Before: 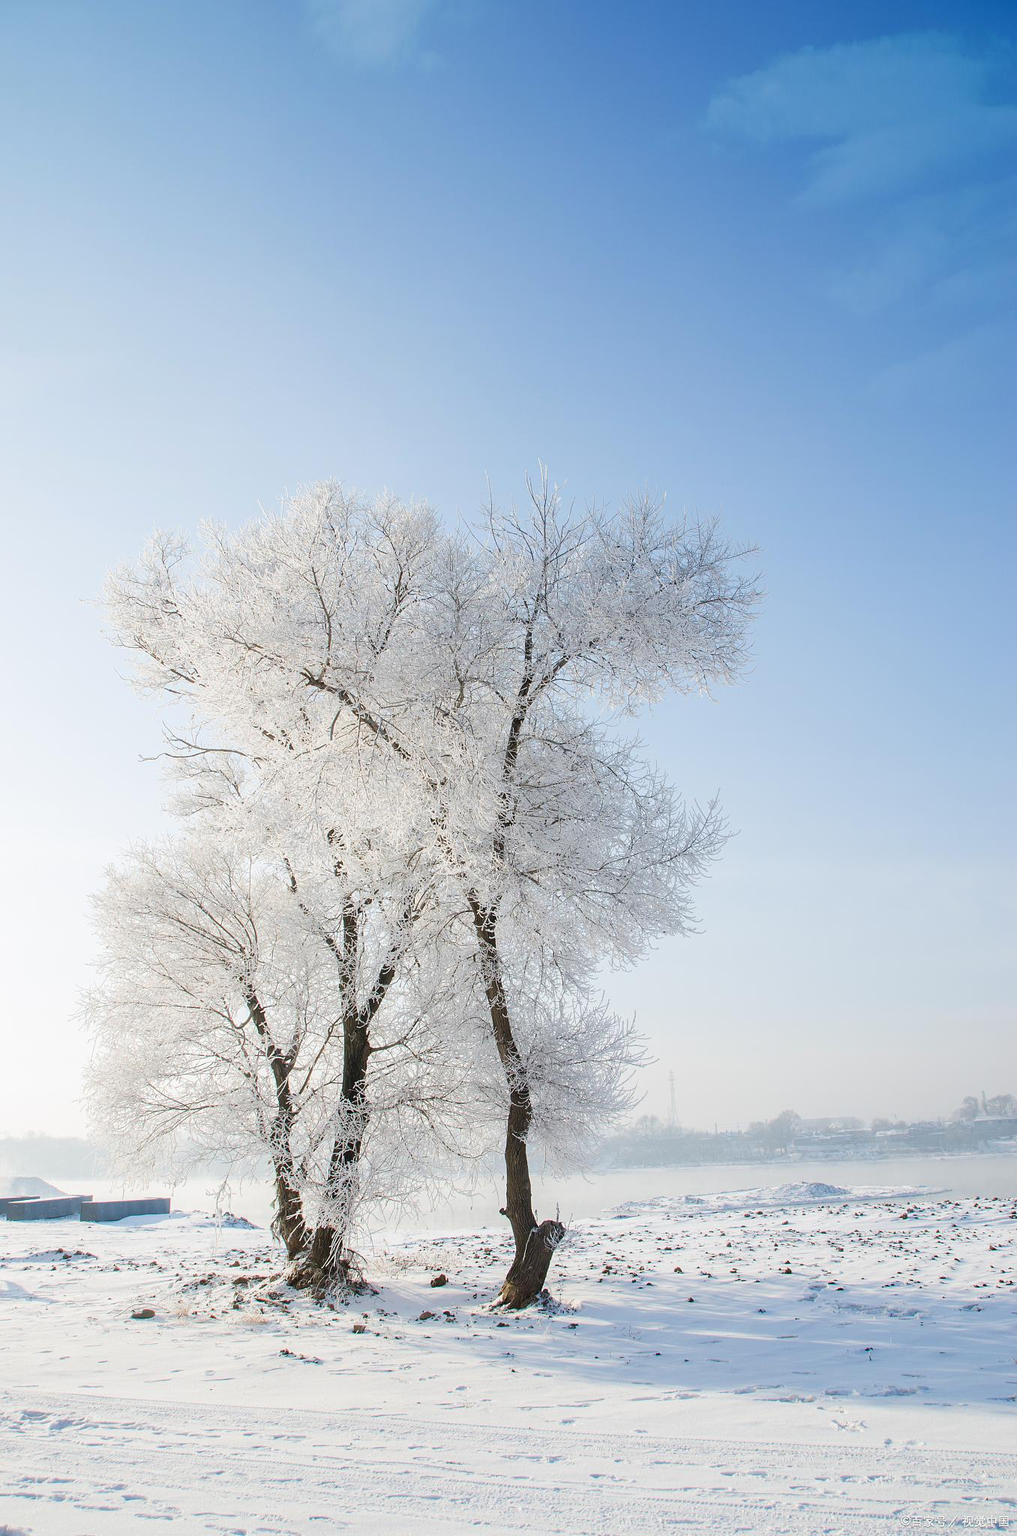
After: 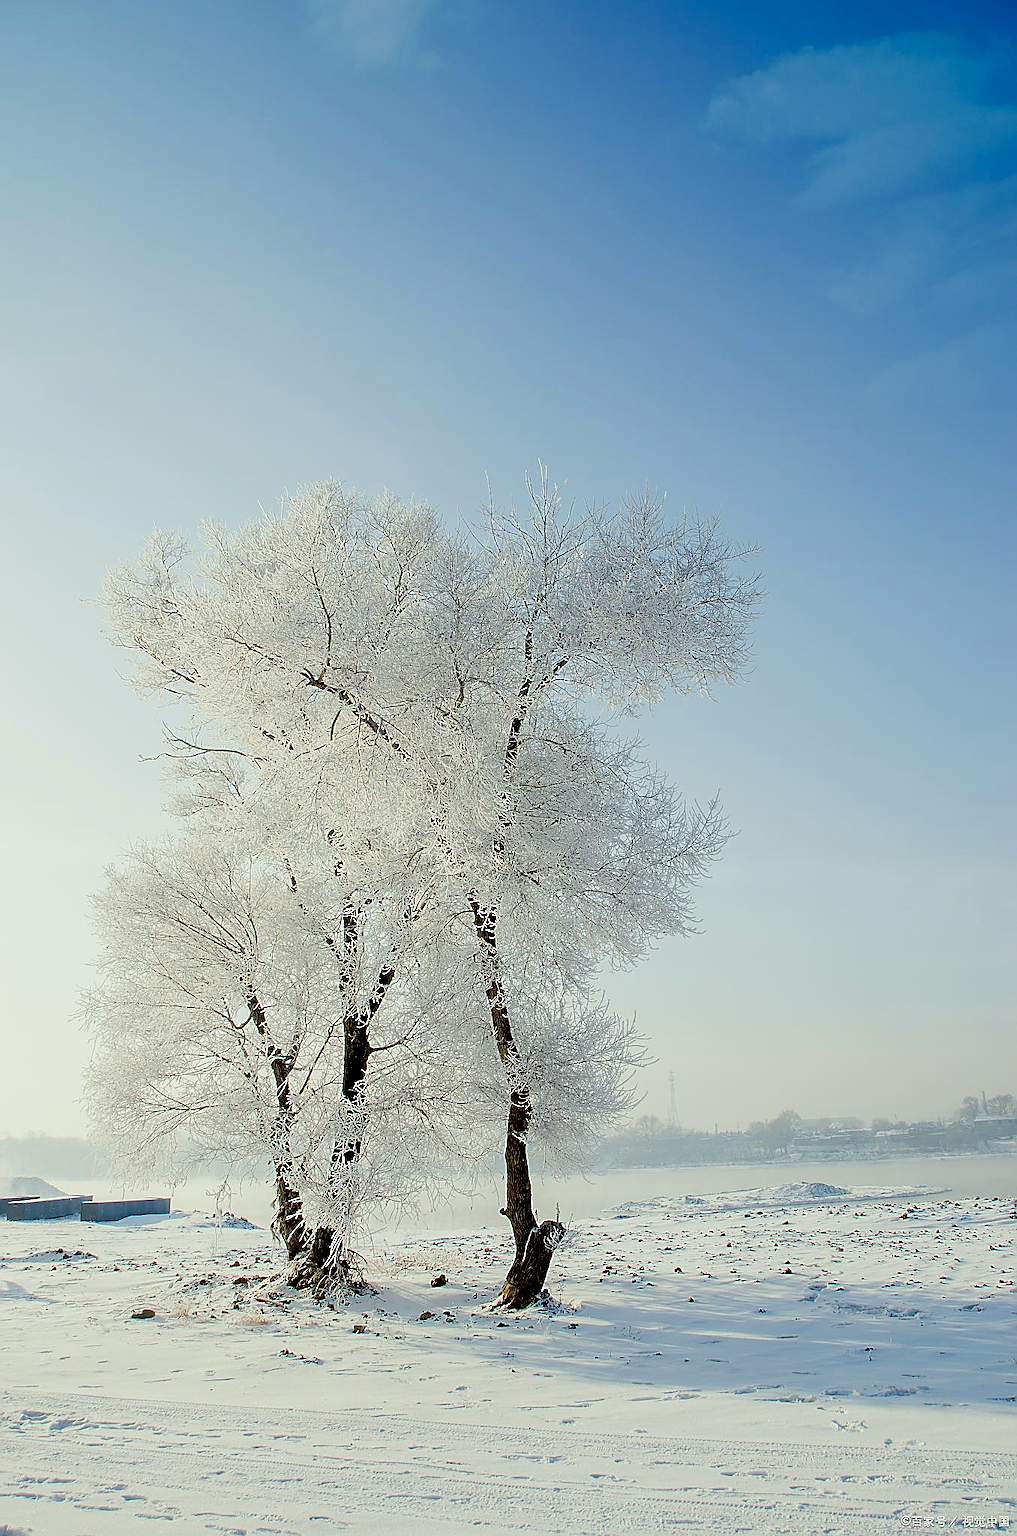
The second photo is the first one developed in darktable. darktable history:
sharpen: radius 1.416, amount 1.243, threshold 0.756
color correction: highlights a* -4.24, highlights b* 6.49
exposure: black level correction 0.046, exposure -0.234 EV, compensate highlight preservation false
